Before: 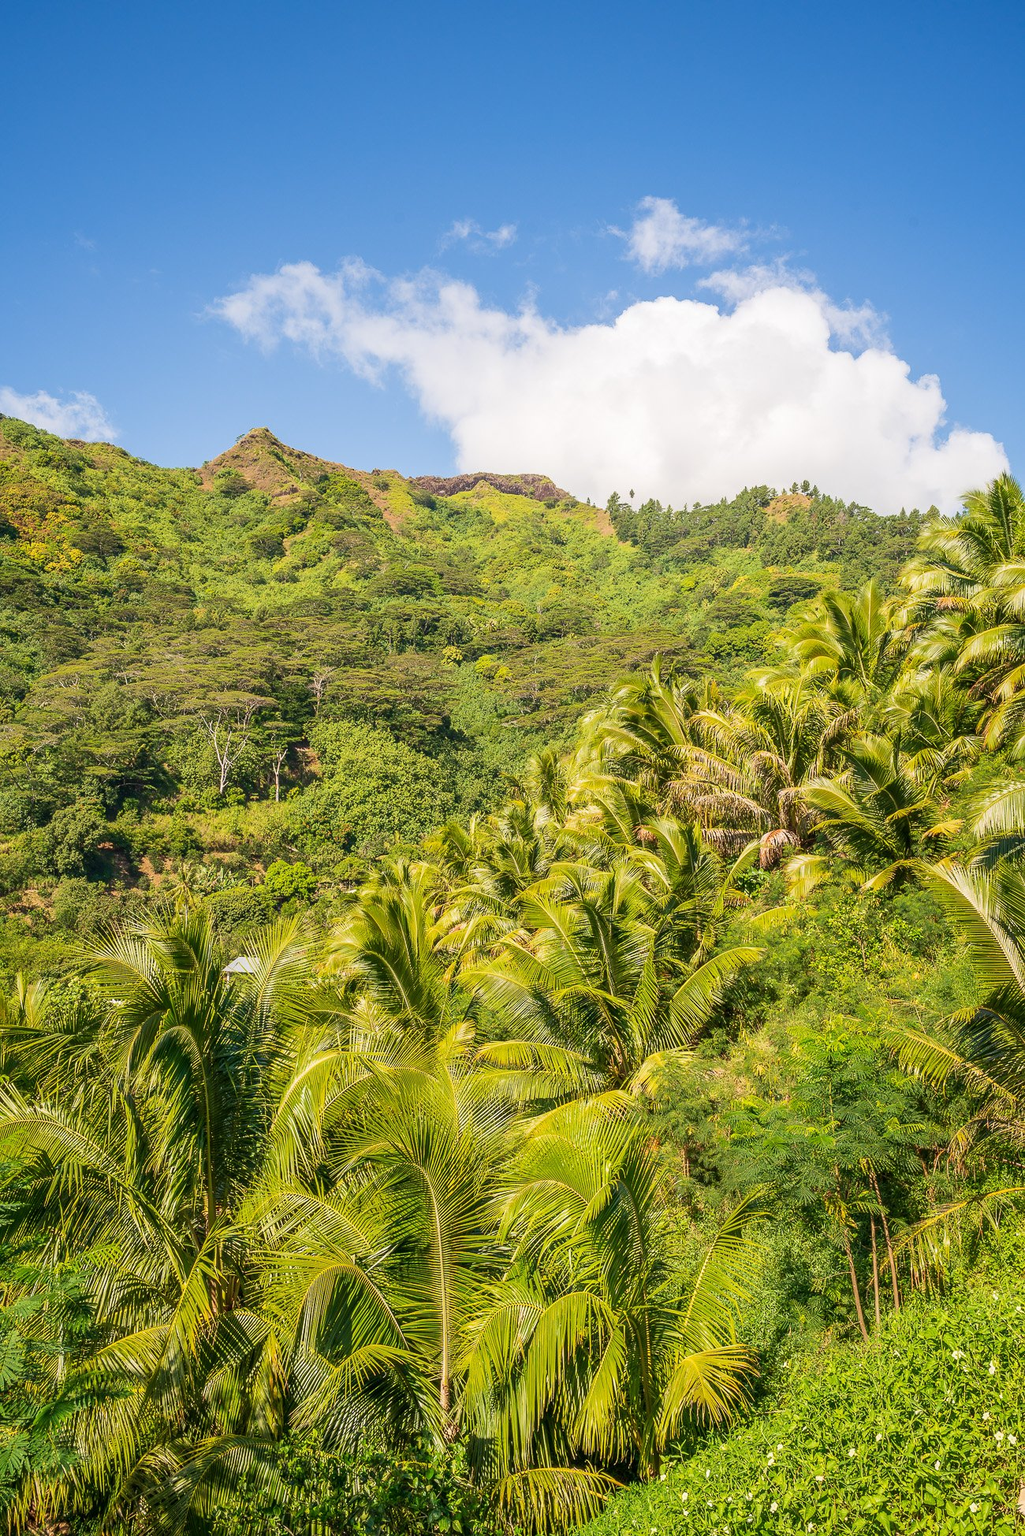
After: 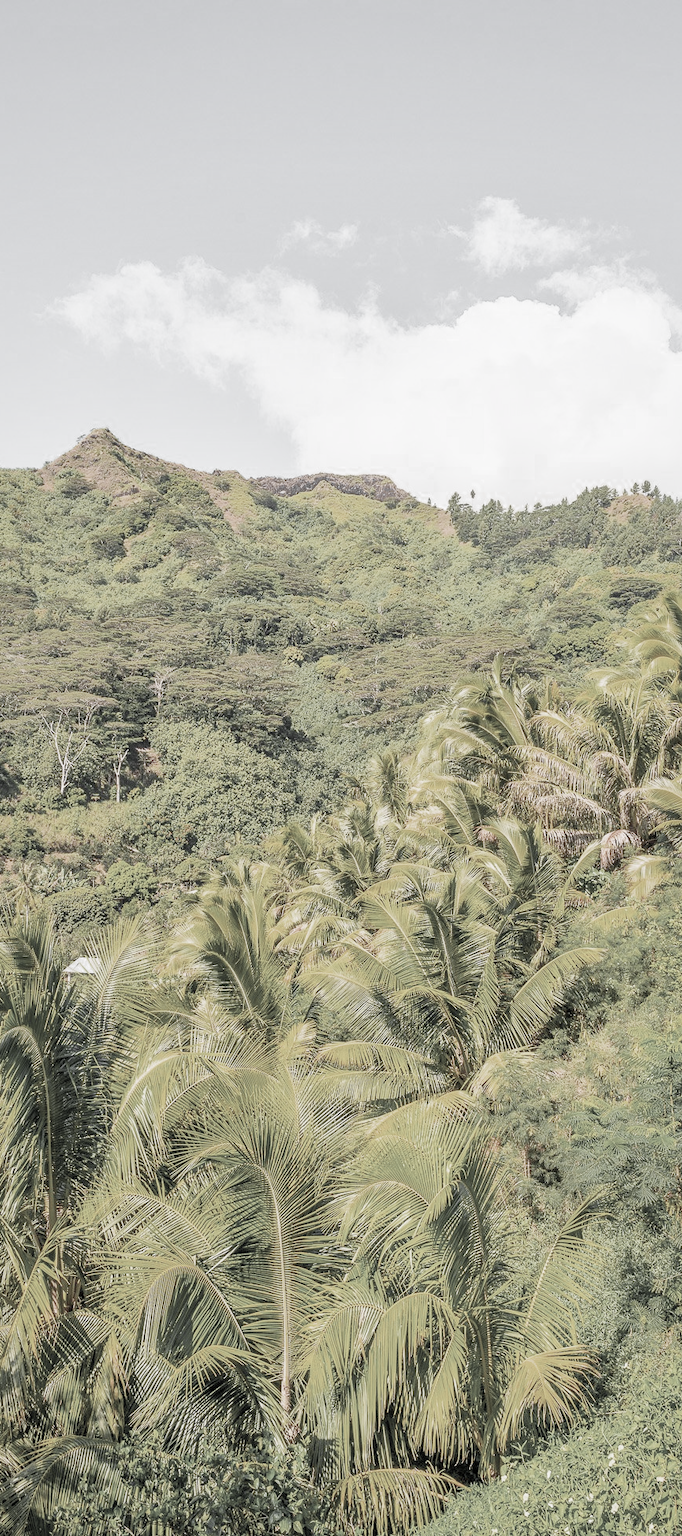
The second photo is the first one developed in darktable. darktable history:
shadows and highlights: on, module defaults
white balance: red 1.004, blue 1.024
contrast brightness saturation: contrast 0.06, brightness -0.01, saturation -0.23
exposure: black level correction 0, exposure 1.388 EV, compensate exposure bias true, compensate highlight preservation false
crop and rotate: left 15.546%, right 17.787%
filmic rgb: black relative exposure -7.65 EV, white relative exposure 4.56 EV, hardness 3.61
color zones: curves: ch0 [(0, 0.613) (0.01, 0.613) (0.245, 0.448) (0.498, 0.529) (0.642, 0.665) (0.879, 0.777) (0.99, 0.613)]; ch1 [(0, 0.035) (0.121, 0.189) (0.259, 0.197) (0.415, 0.061) (0.589, 0.022) (0.732, 0.022) (0.857, 0.026) (0.991, 0.053)]
